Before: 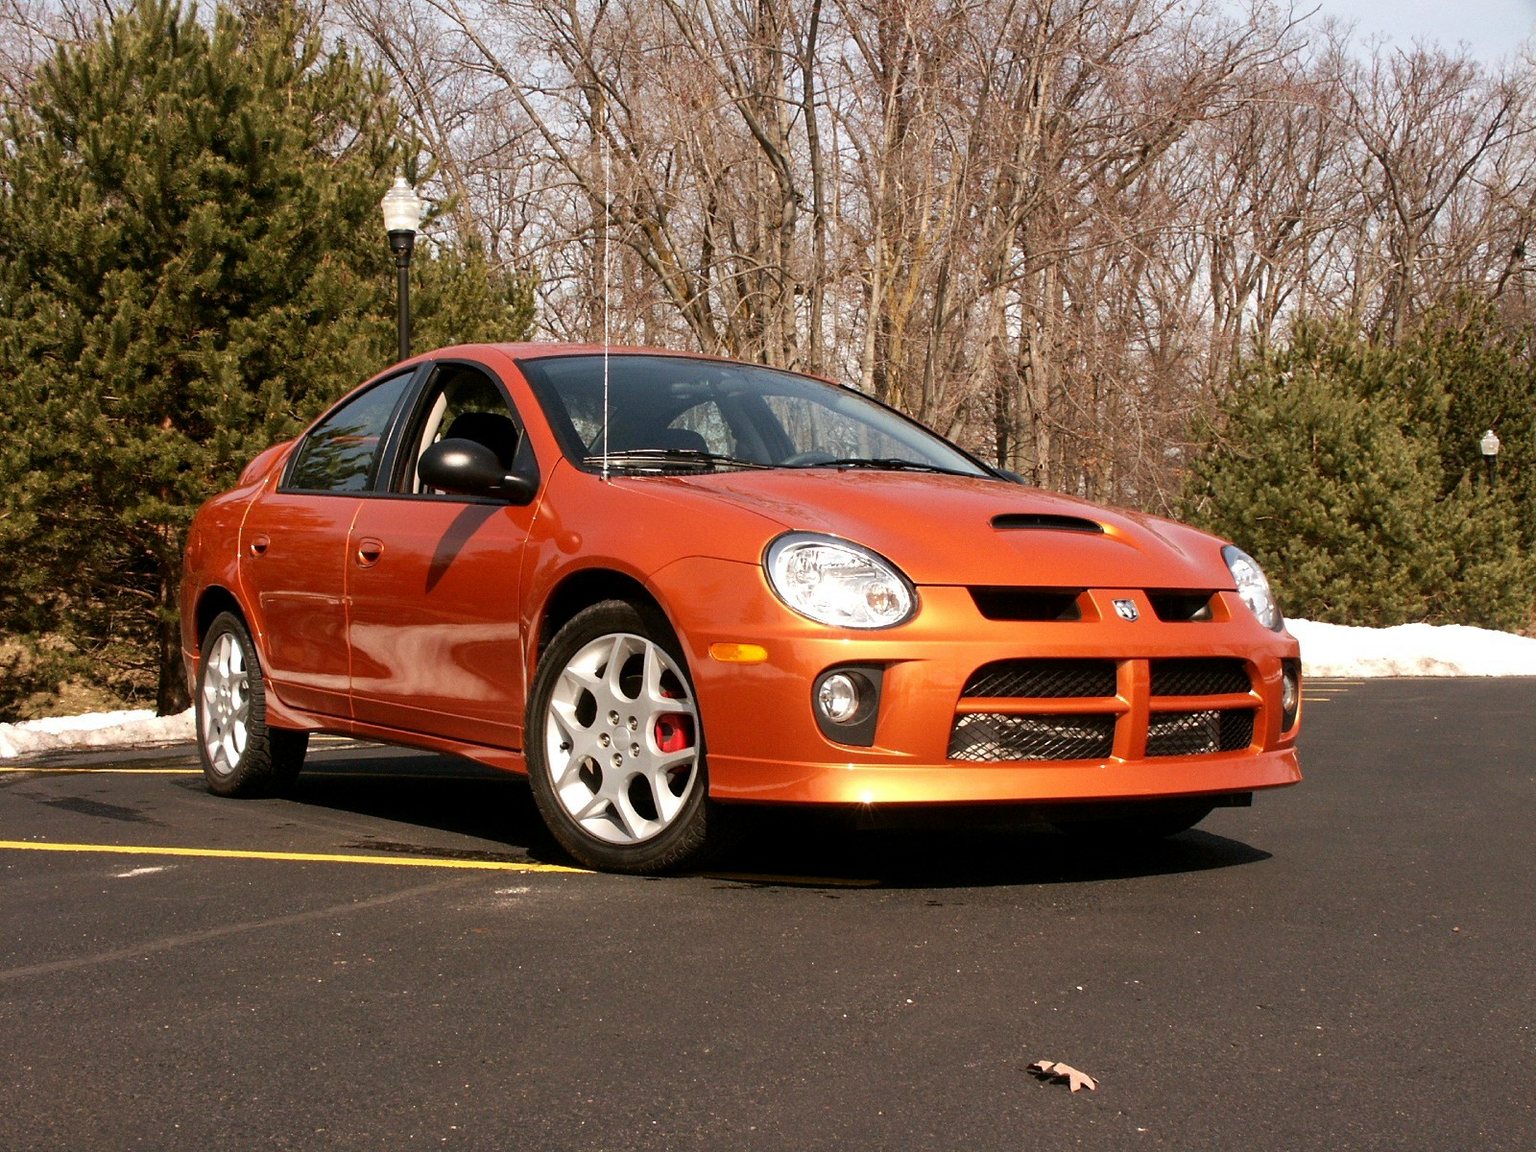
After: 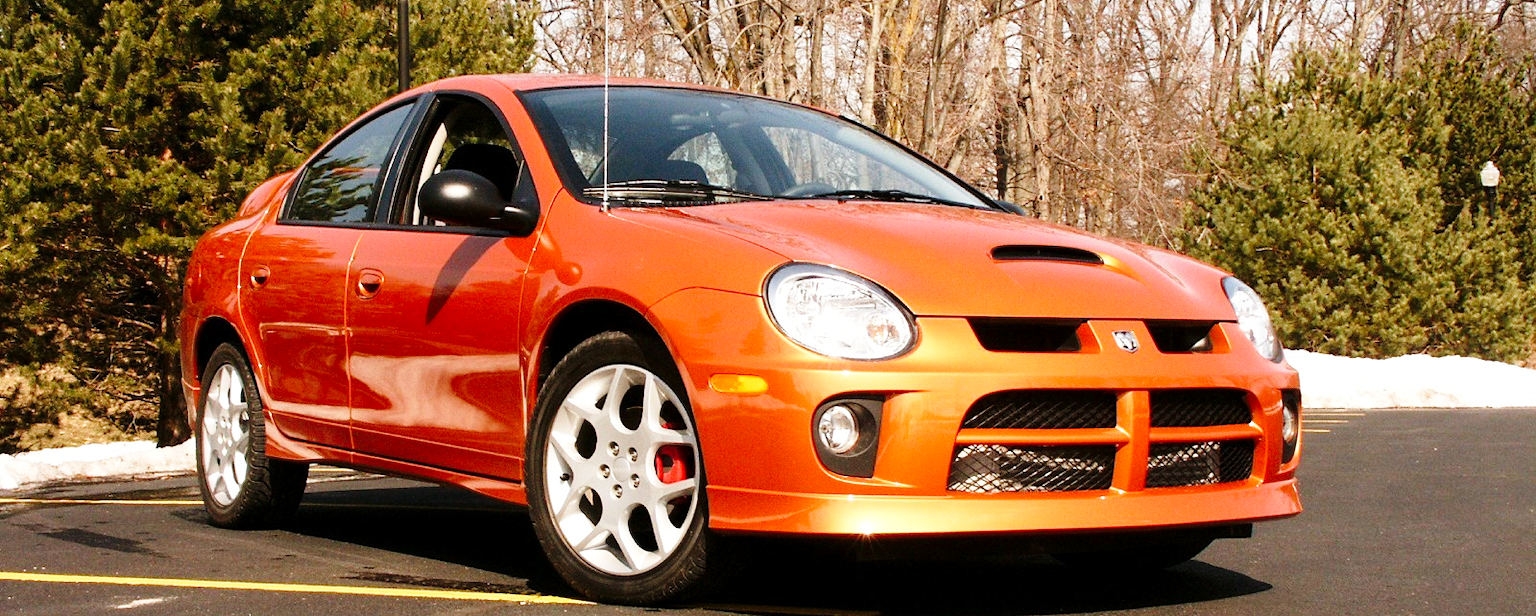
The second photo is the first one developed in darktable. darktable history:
crop and rotate: top 23.37%, bottom 23.09%
base curve: curves: ch0 [(0, 0) (0.028, 0.03) (0.121, 0.232) (0.46, 0.748) (0.859, 0.968) (1, 1)], preserve colors none
